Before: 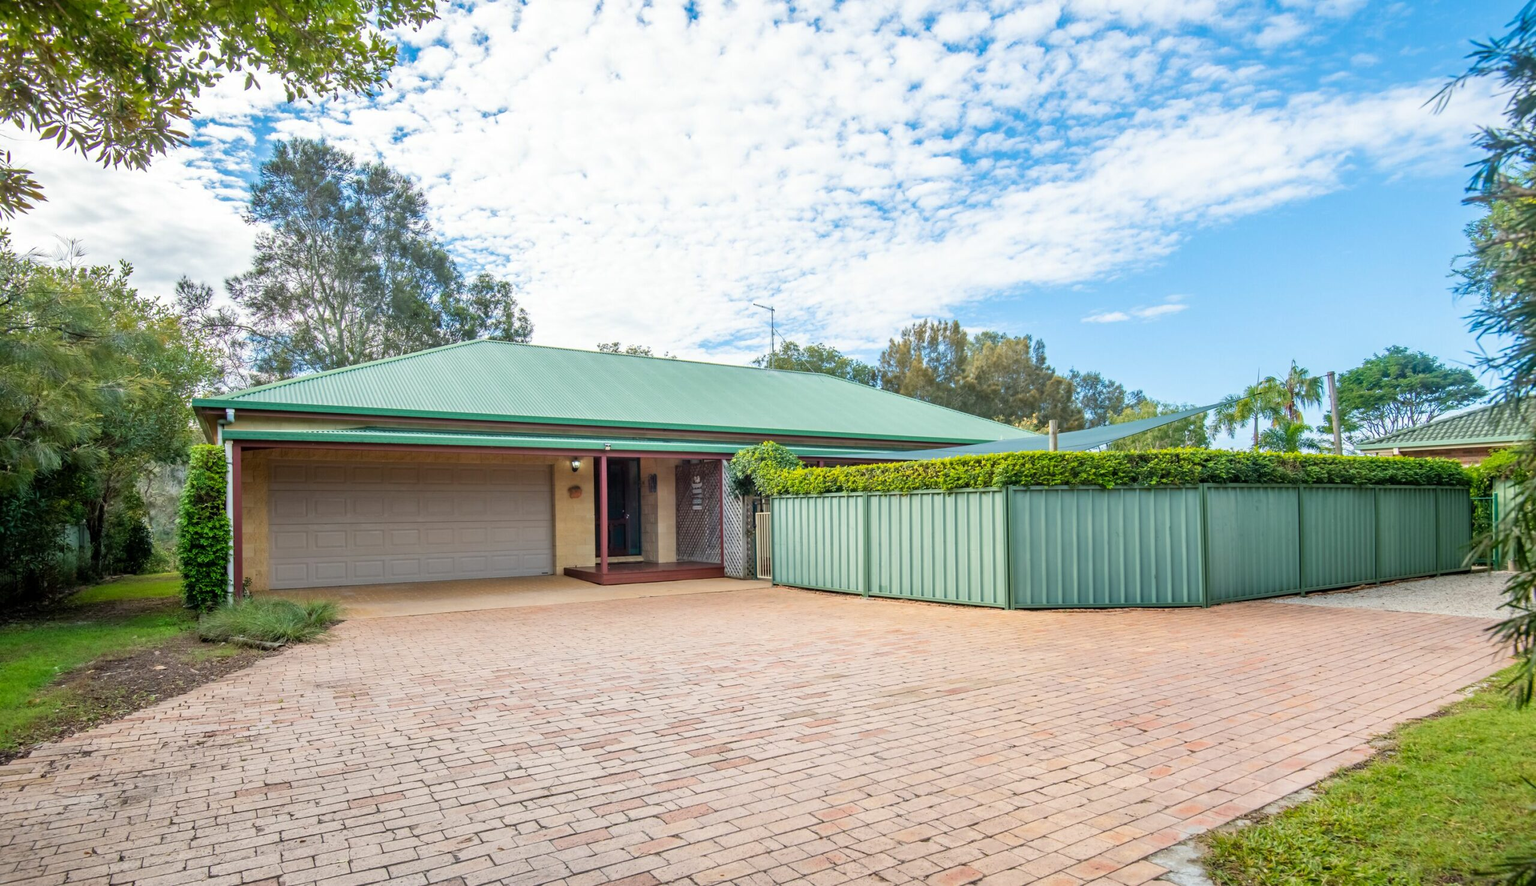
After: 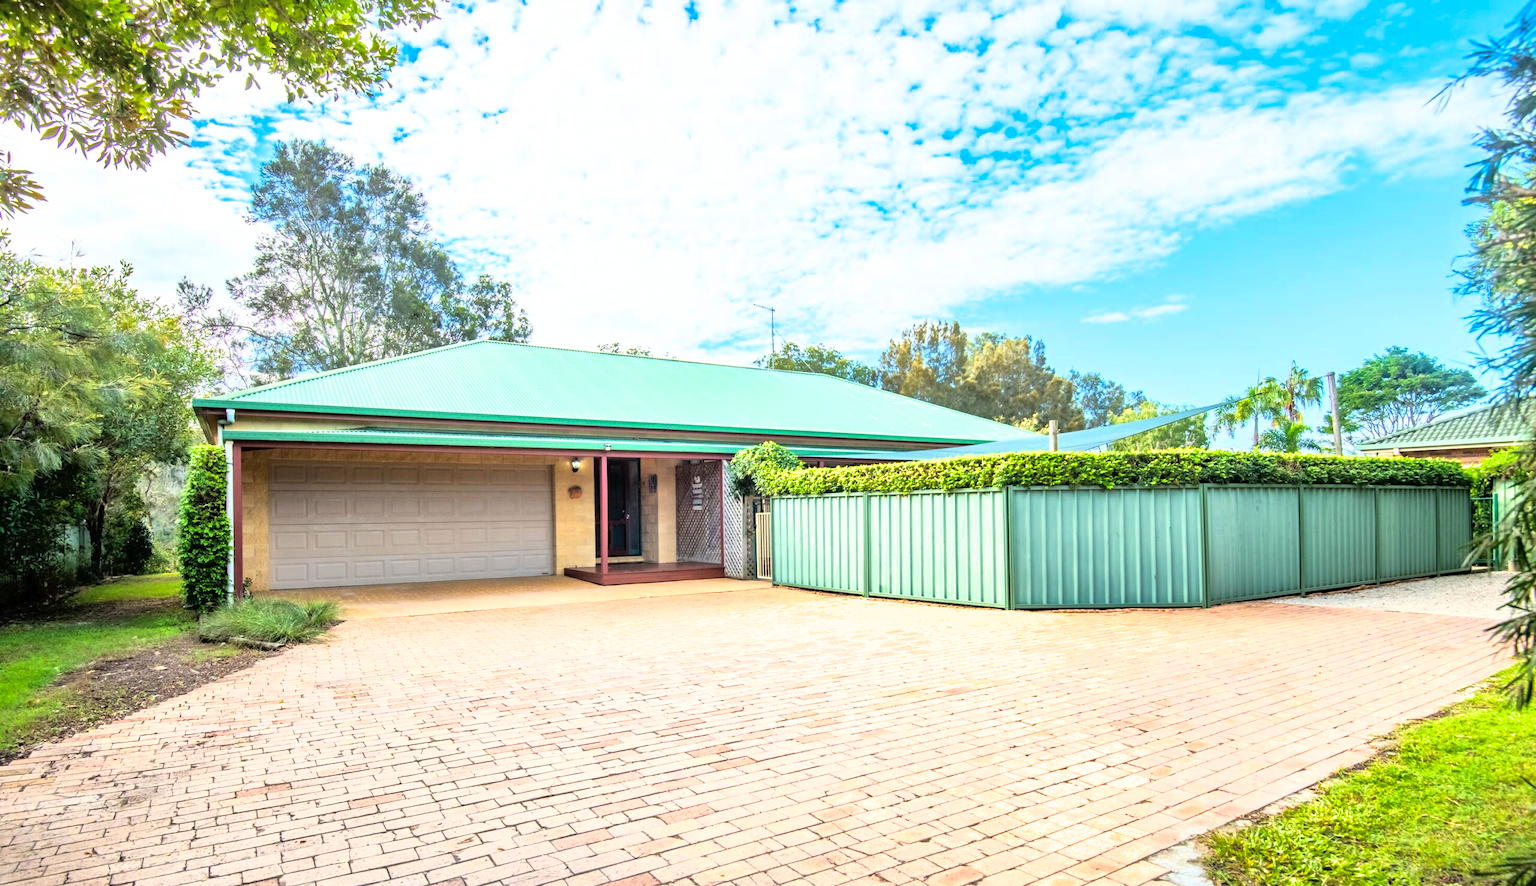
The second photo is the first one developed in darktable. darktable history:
shadows and highlights: on, module defaults
base curve: curves: ch0 [(0, 0) (0.007, 0.004) (0.027, 0.03) (0.046, 0.07) (0.207, 0.54) (0.442, 0.872) (0.673, 0.972) (1, 1)], preserve colors average RGB
contrast brightness saturation: saturation -0.035
